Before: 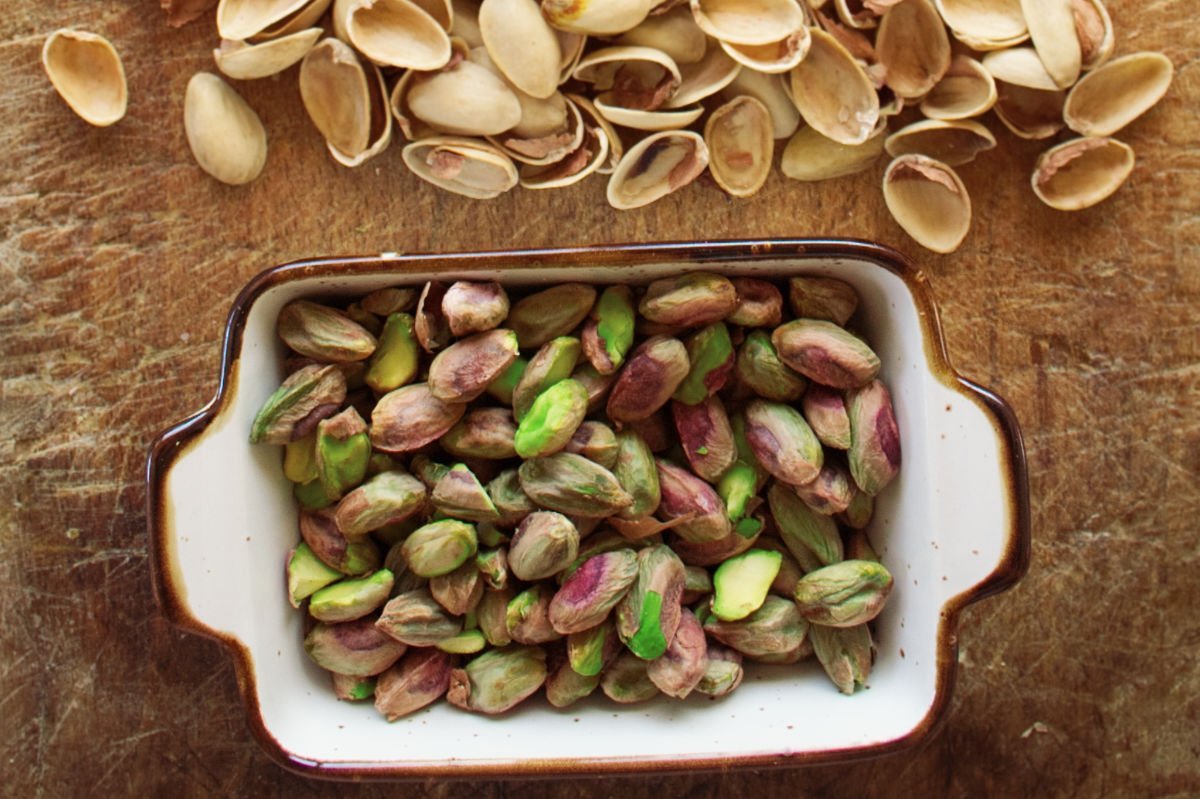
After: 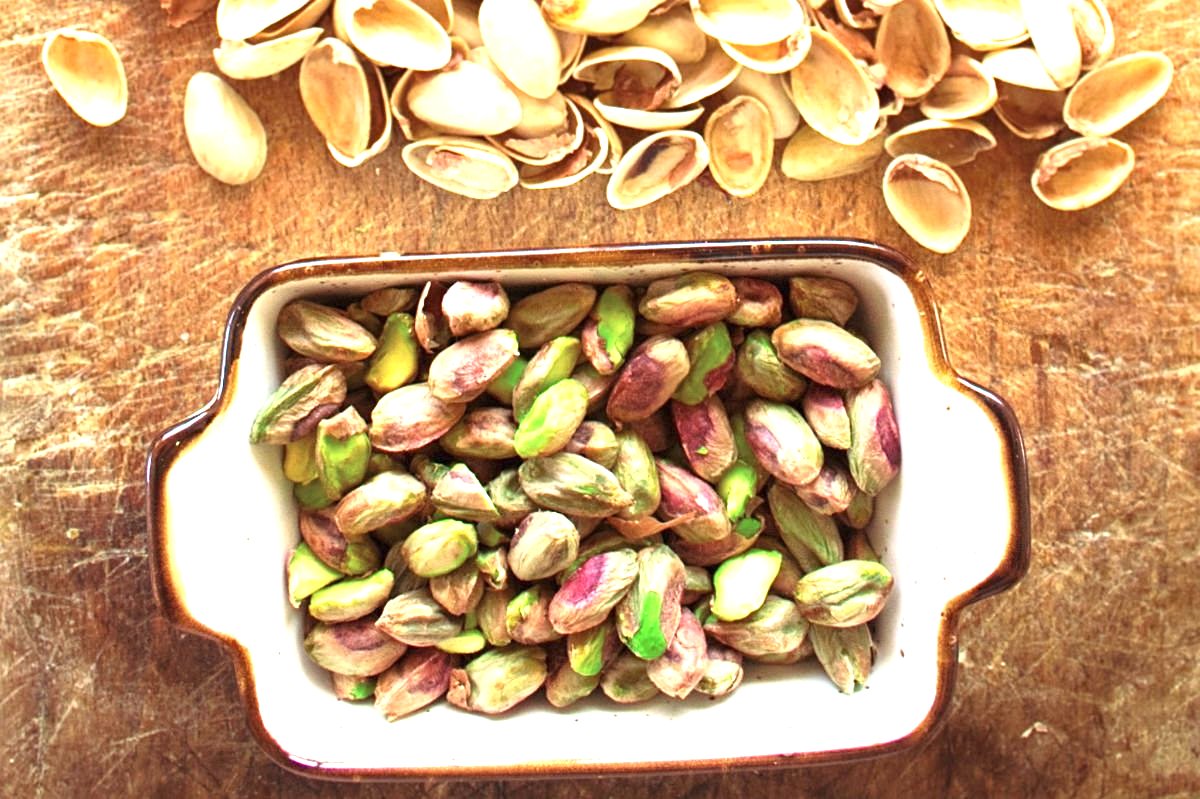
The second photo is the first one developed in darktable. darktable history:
exposure: black level correction 0, exposure 1.55 EV, compensate exposure bias true, compensate highlight preservation false
sharpen: amount 0.2
